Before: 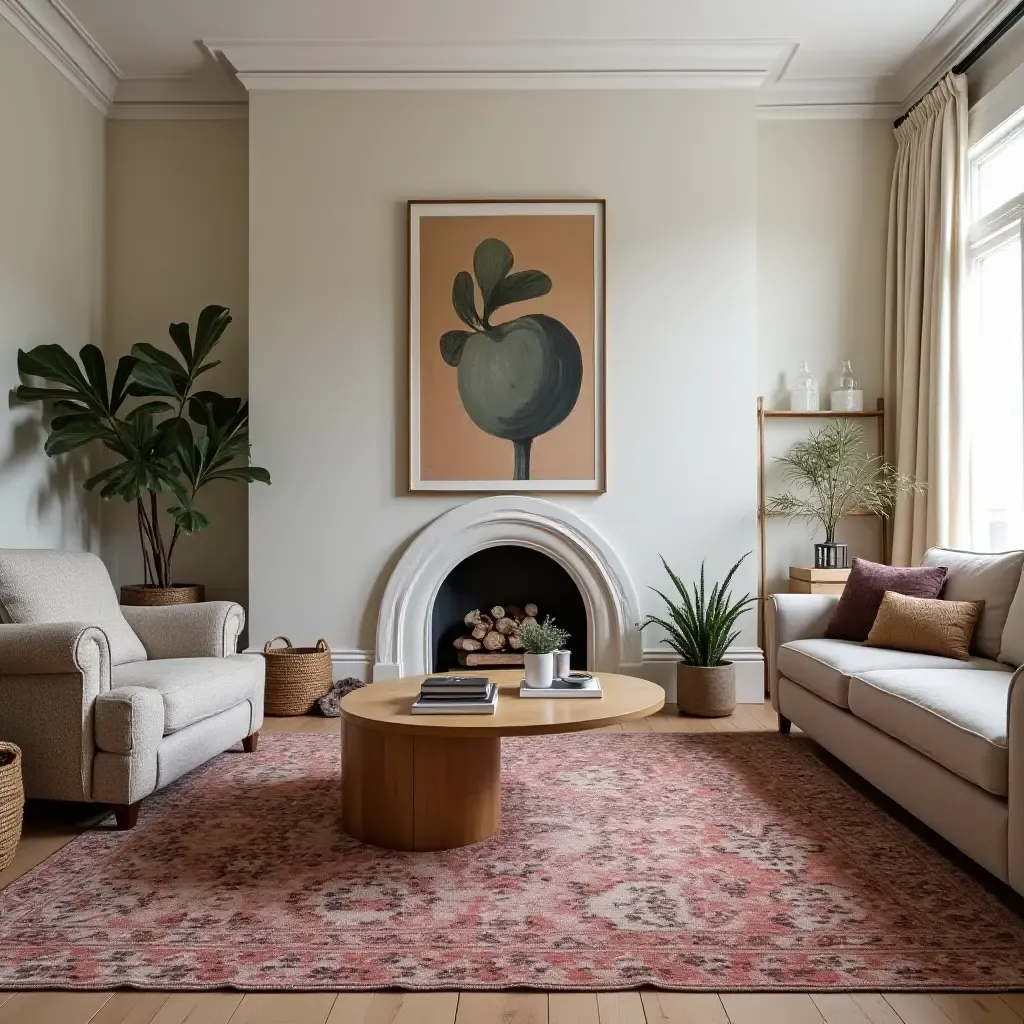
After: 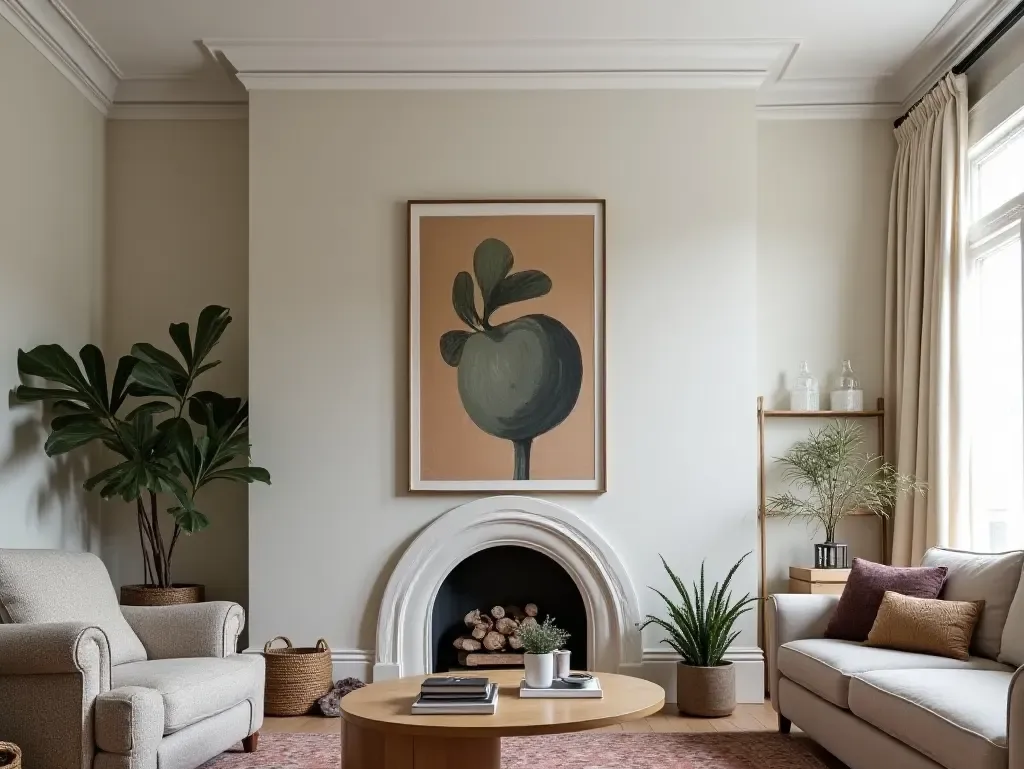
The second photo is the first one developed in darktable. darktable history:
crop: bottom 24.827%
contrast brightness saturation: saturation -0.064
